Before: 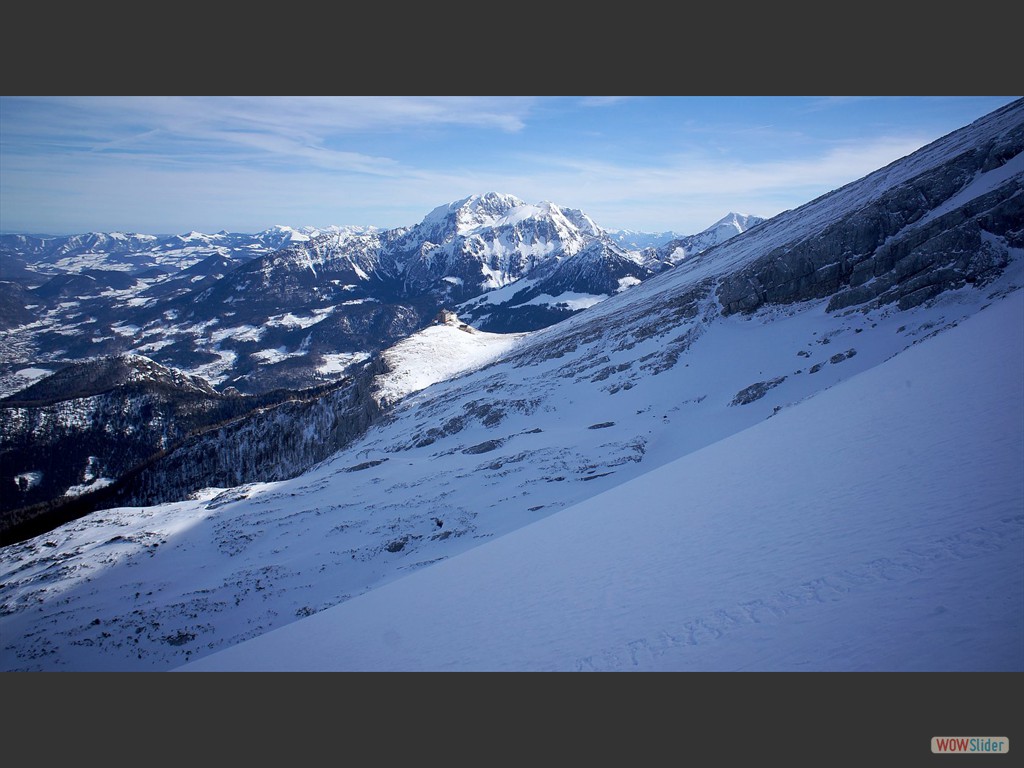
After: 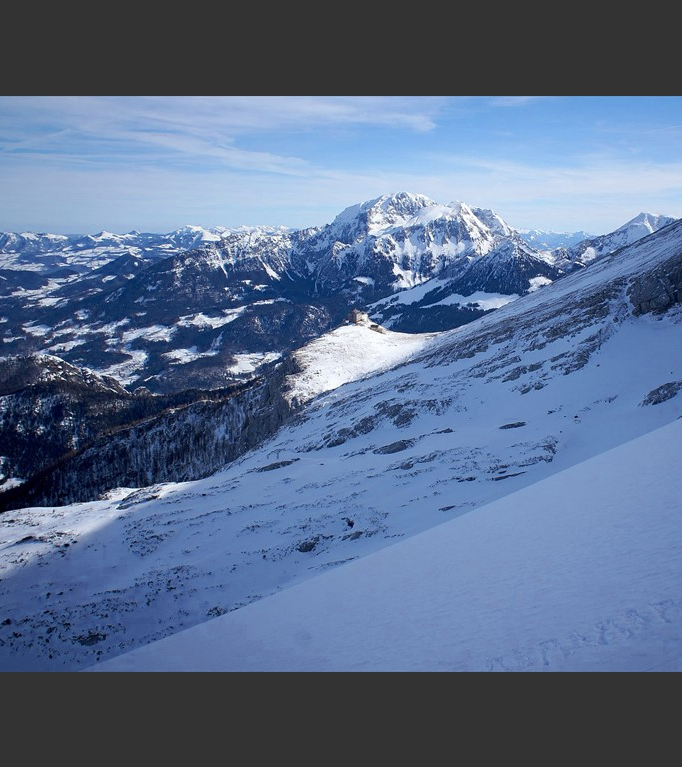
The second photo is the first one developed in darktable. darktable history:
crop and rotate: left 8.786%, right 24.548%
color zones: curves: ch0 [(0.27, 0.396) (0.563, 0.504) (0.75, 0.5) (0.787, 0.307)]
white balance: emerald 1
